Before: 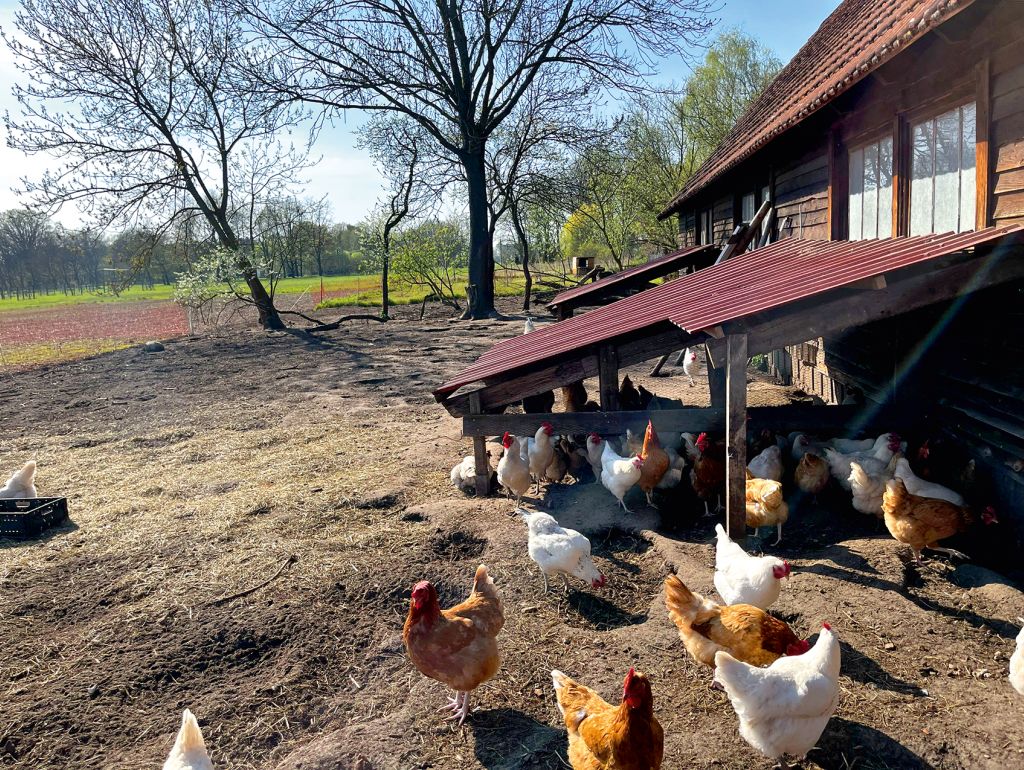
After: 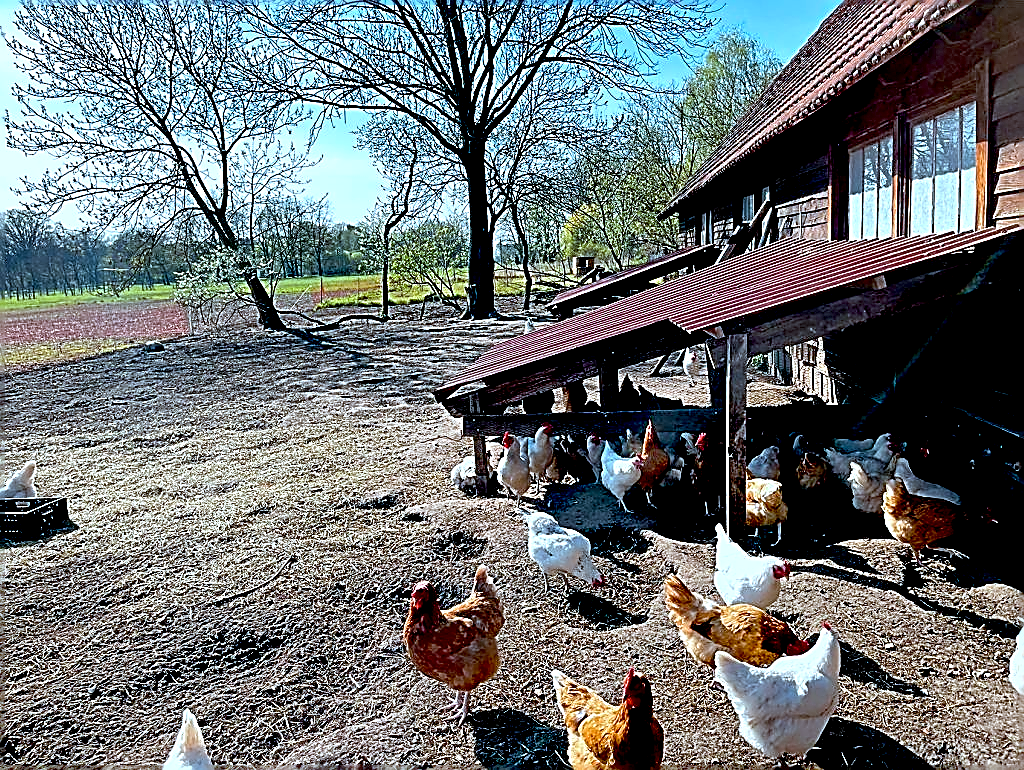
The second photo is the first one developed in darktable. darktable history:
exposure: black level correction 0.026, exposure 0.181 EV, compensate highlight preservation false
sharpen: amount 1.846
color correction: highlights a* -8.97, highlights b* -22.72
